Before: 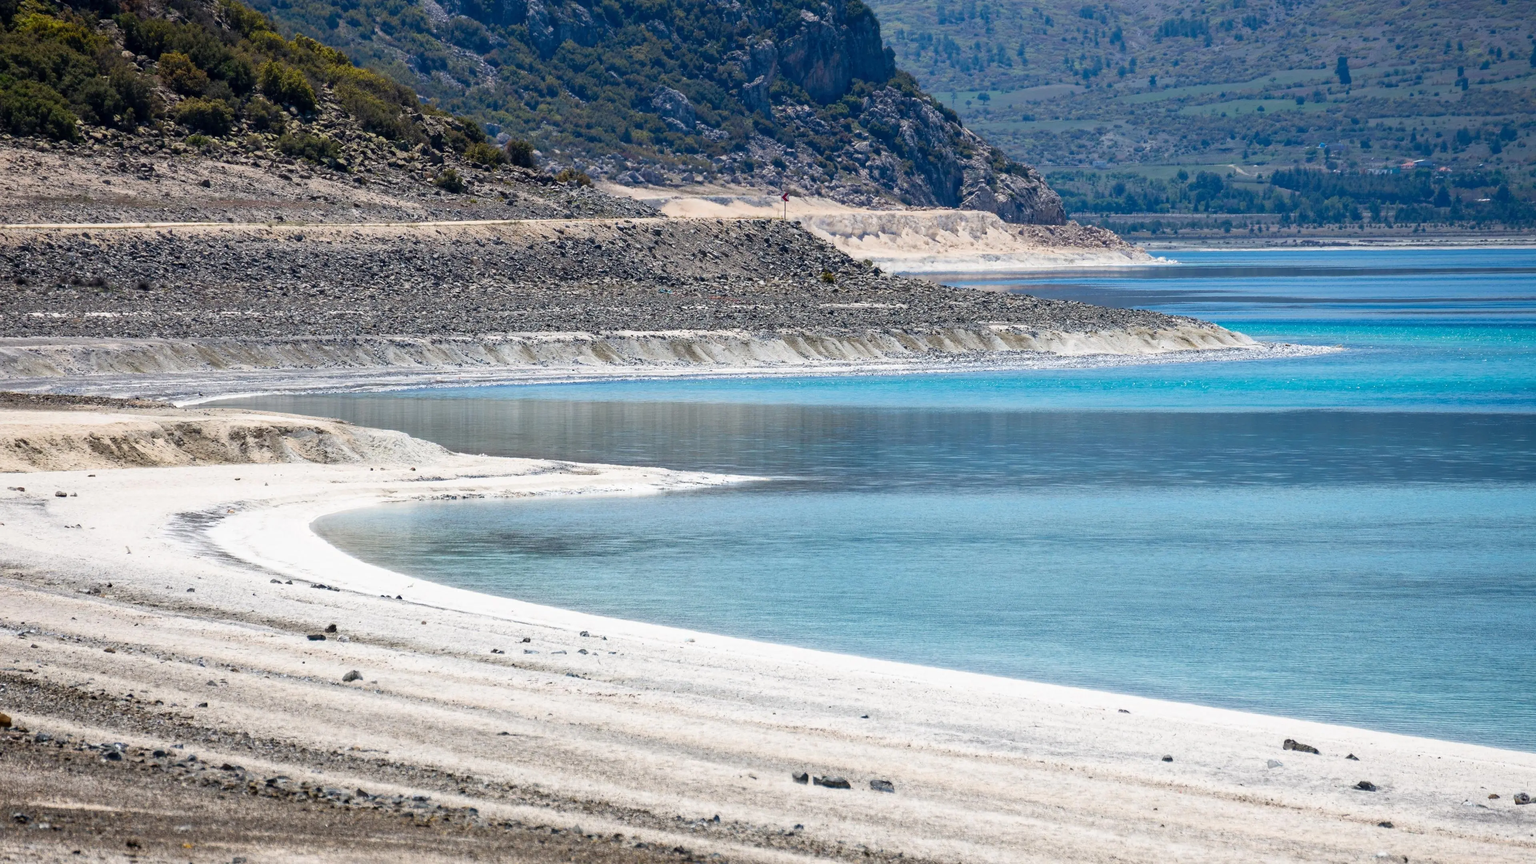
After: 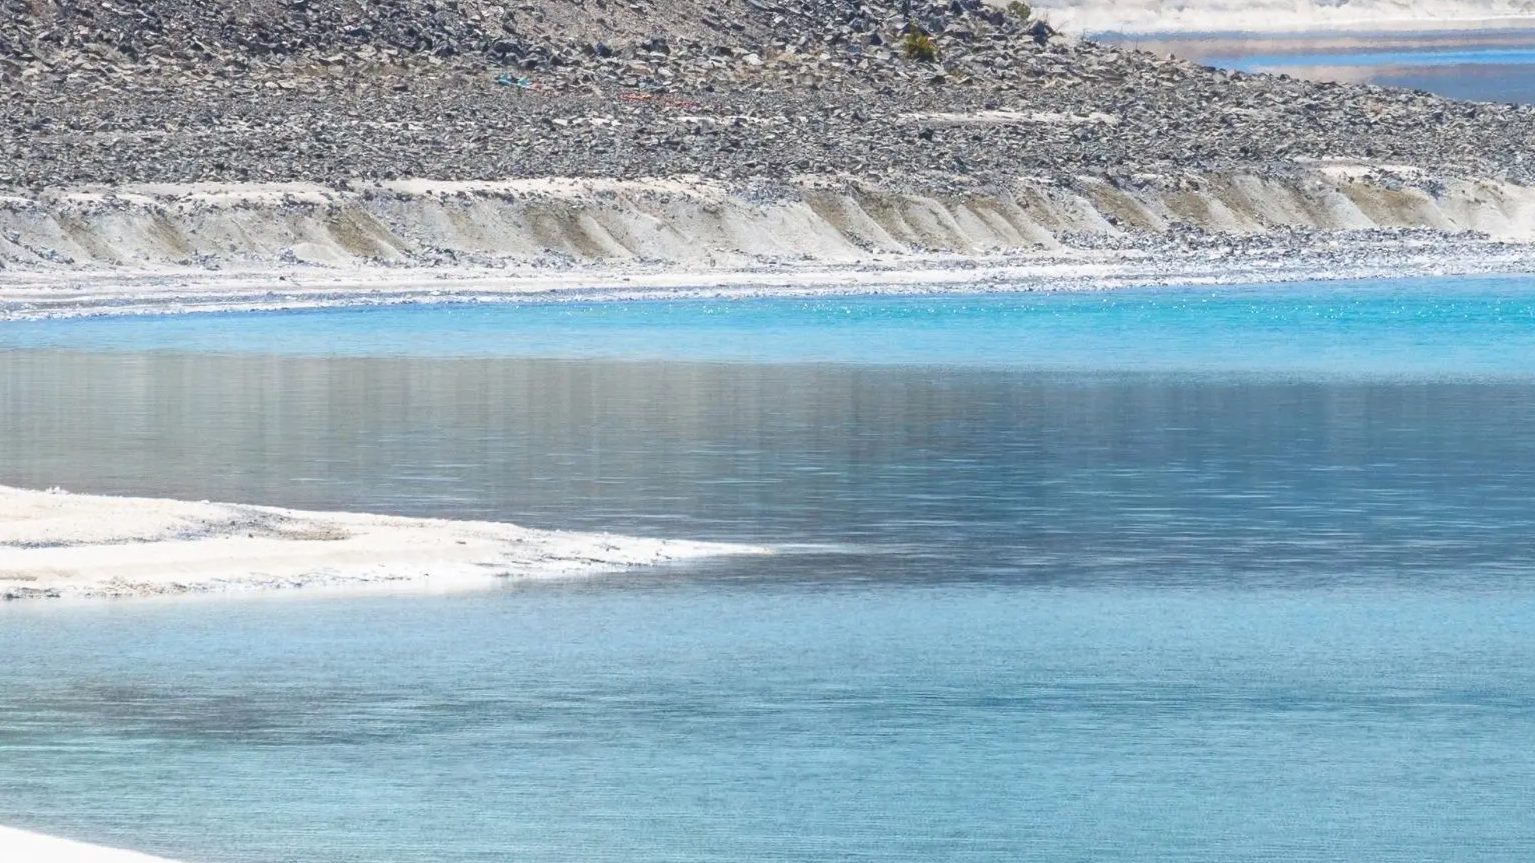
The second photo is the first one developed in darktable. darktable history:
crop: left 30%, top 30%, right 30%, bottom 30%
bloom: size 38%, threshold 95%, strength 30%
